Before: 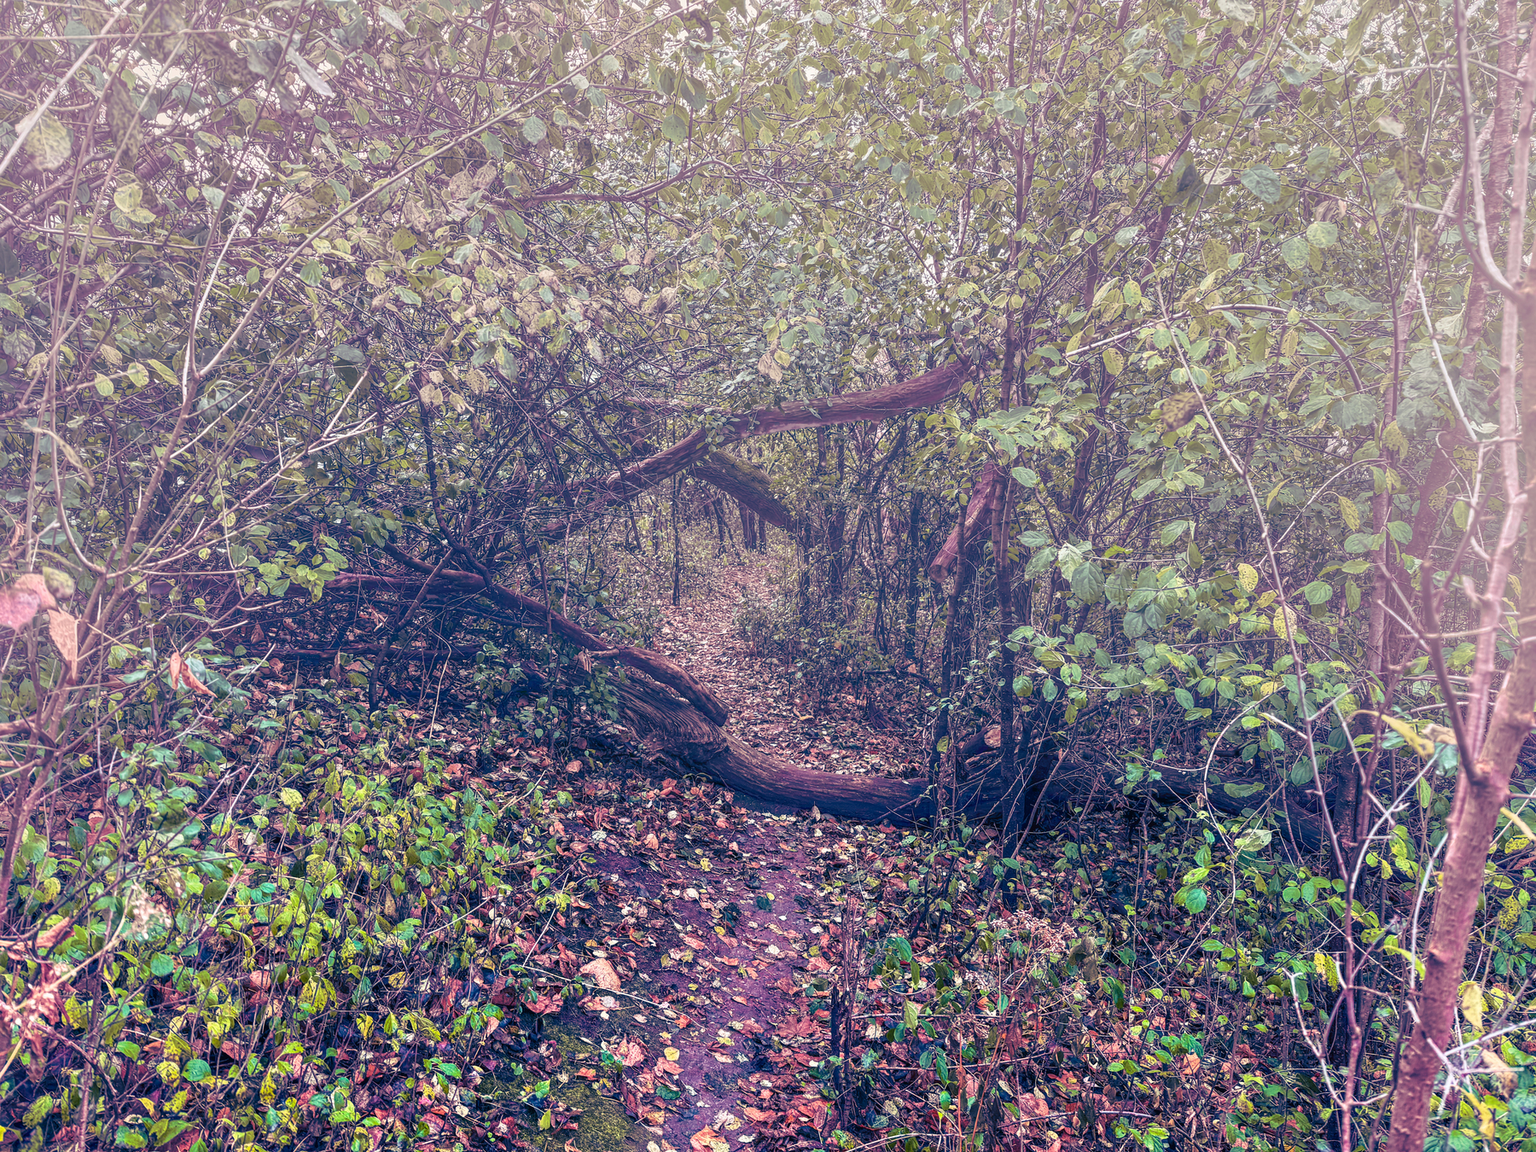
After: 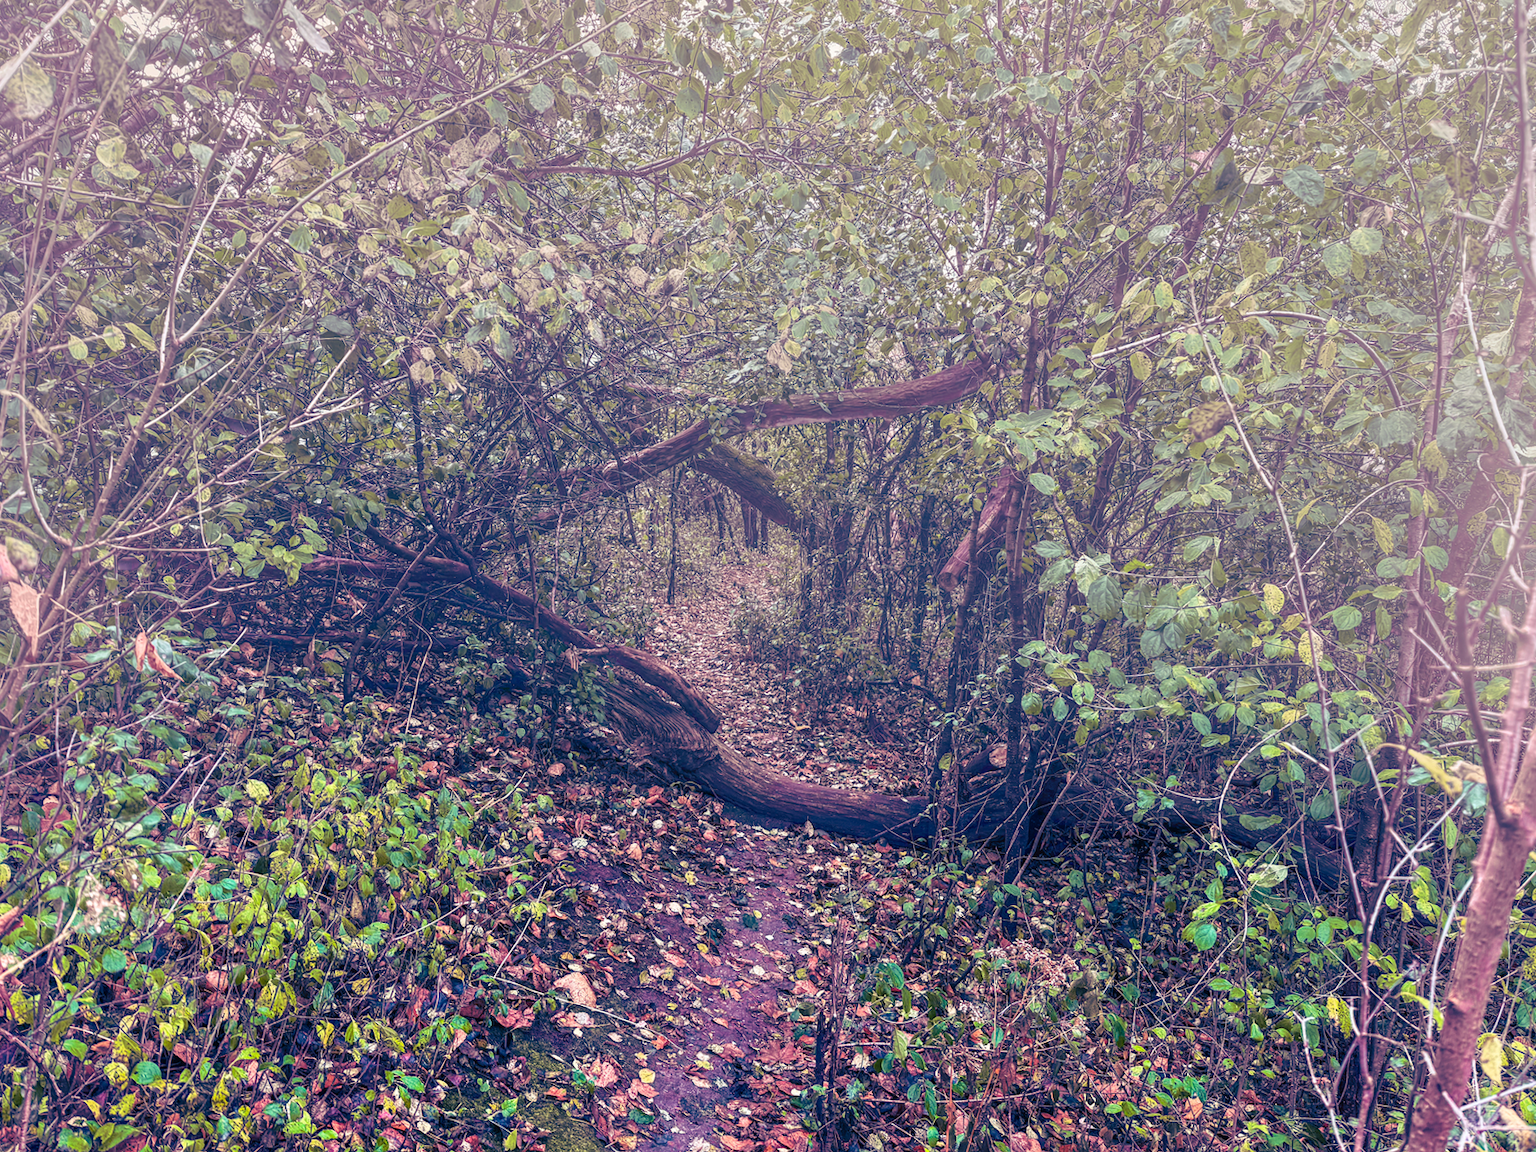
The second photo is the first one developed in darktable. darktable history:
crop and rotate: angle -2.31°
